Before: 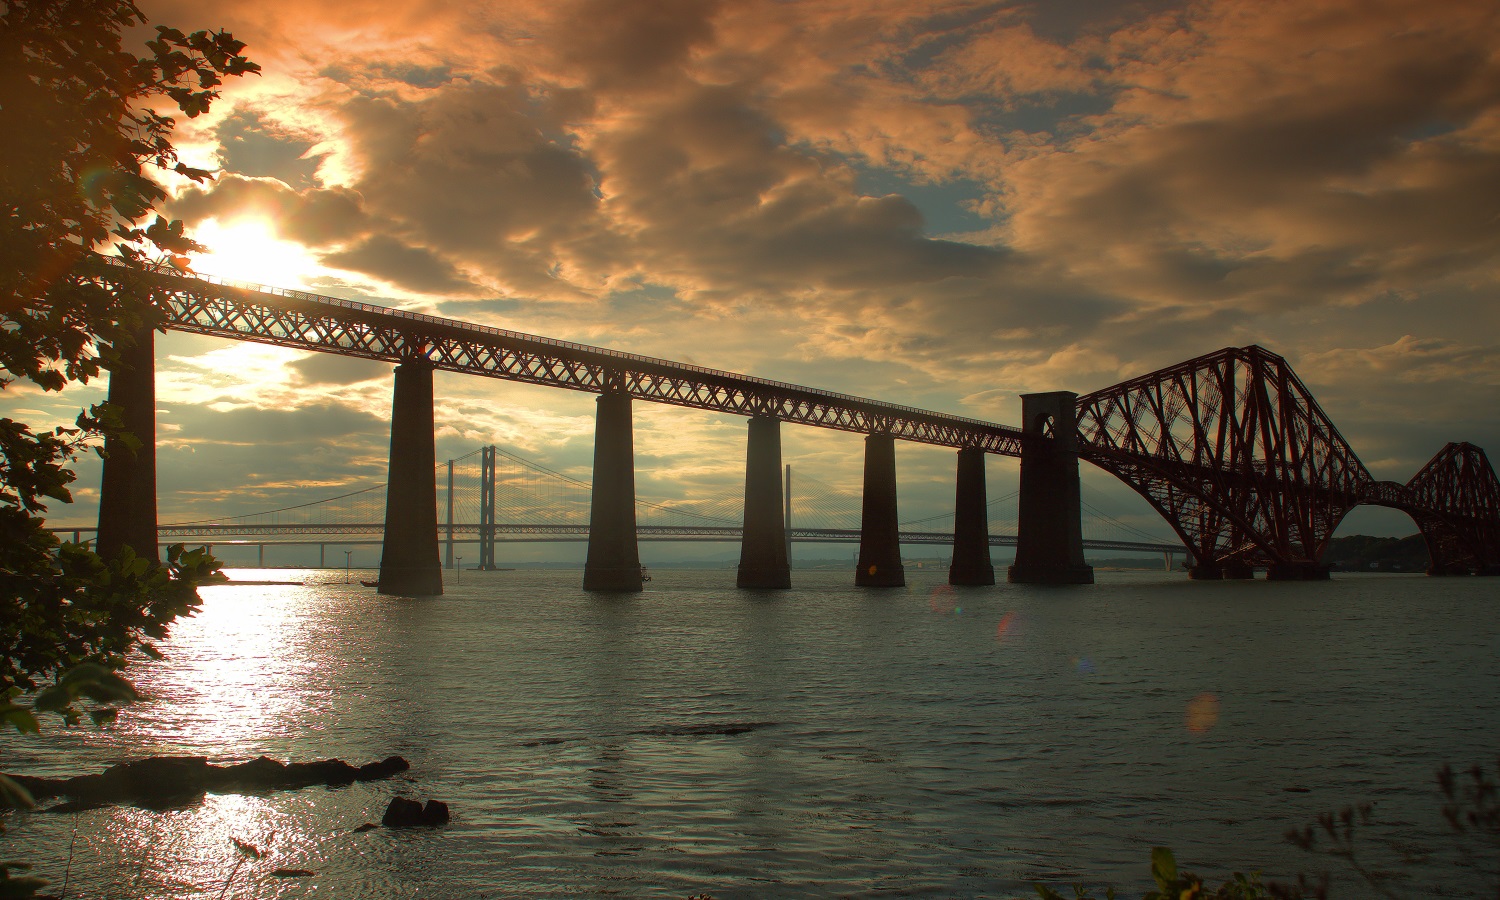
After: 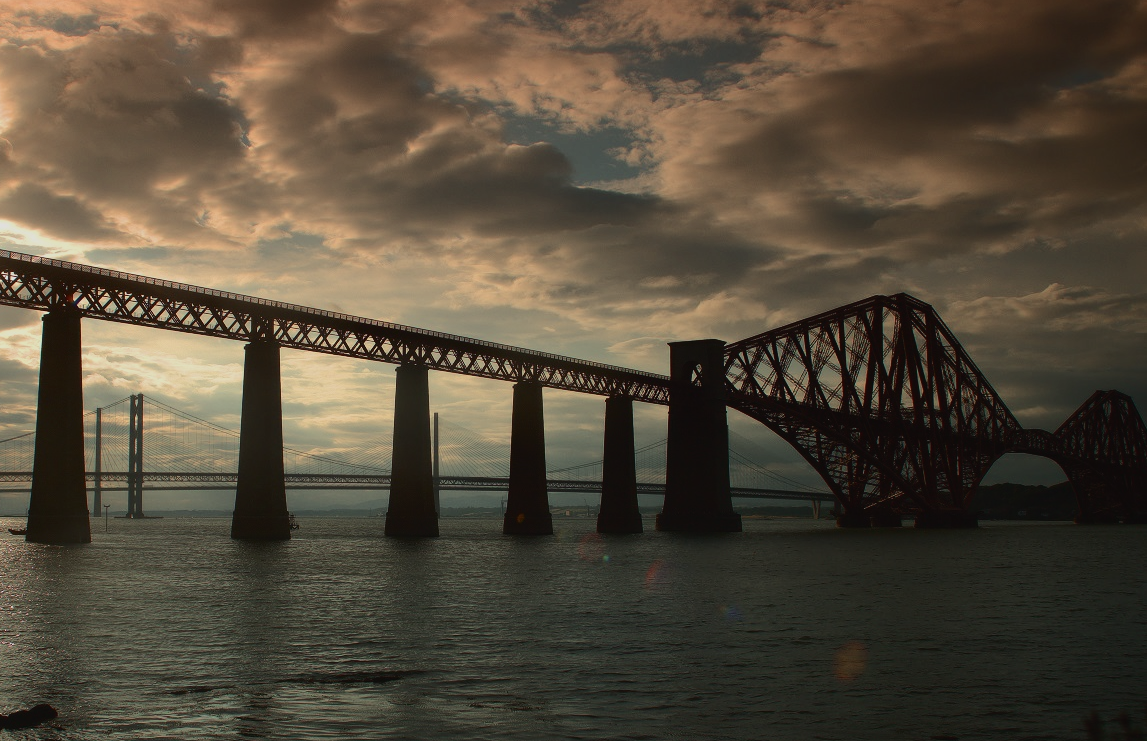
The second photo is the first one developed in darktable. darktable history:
crop: left 23.524%, top 5.823%, bottom 11.8%
exposure: exposure -0.002 EV, compensate exposure bias true, compensate highlight preservation false
tone curve: curves: ch0 [(0, 0) (0.003, 0.023) (0.011, 0.029) (0.025, 0.037) (0.044, 0.047) (0.069, 0.057) (0.1, 0.075) (0.136, 0.103) (0.177, 0.145) (0.224, 0.193) (0.277, 0.266) (0.335, 0.362) (0.399, 0.473) (0.468, 0.569) (0.543, 0.655) (0.623, 0.73) (0.709, 0.804) (0.801, 0.874) (0.898, 0.924) (1, 1)], color space Lab, independent channels, preserve colors none
color correction: highlights b* -0.03, saturation 0.778
